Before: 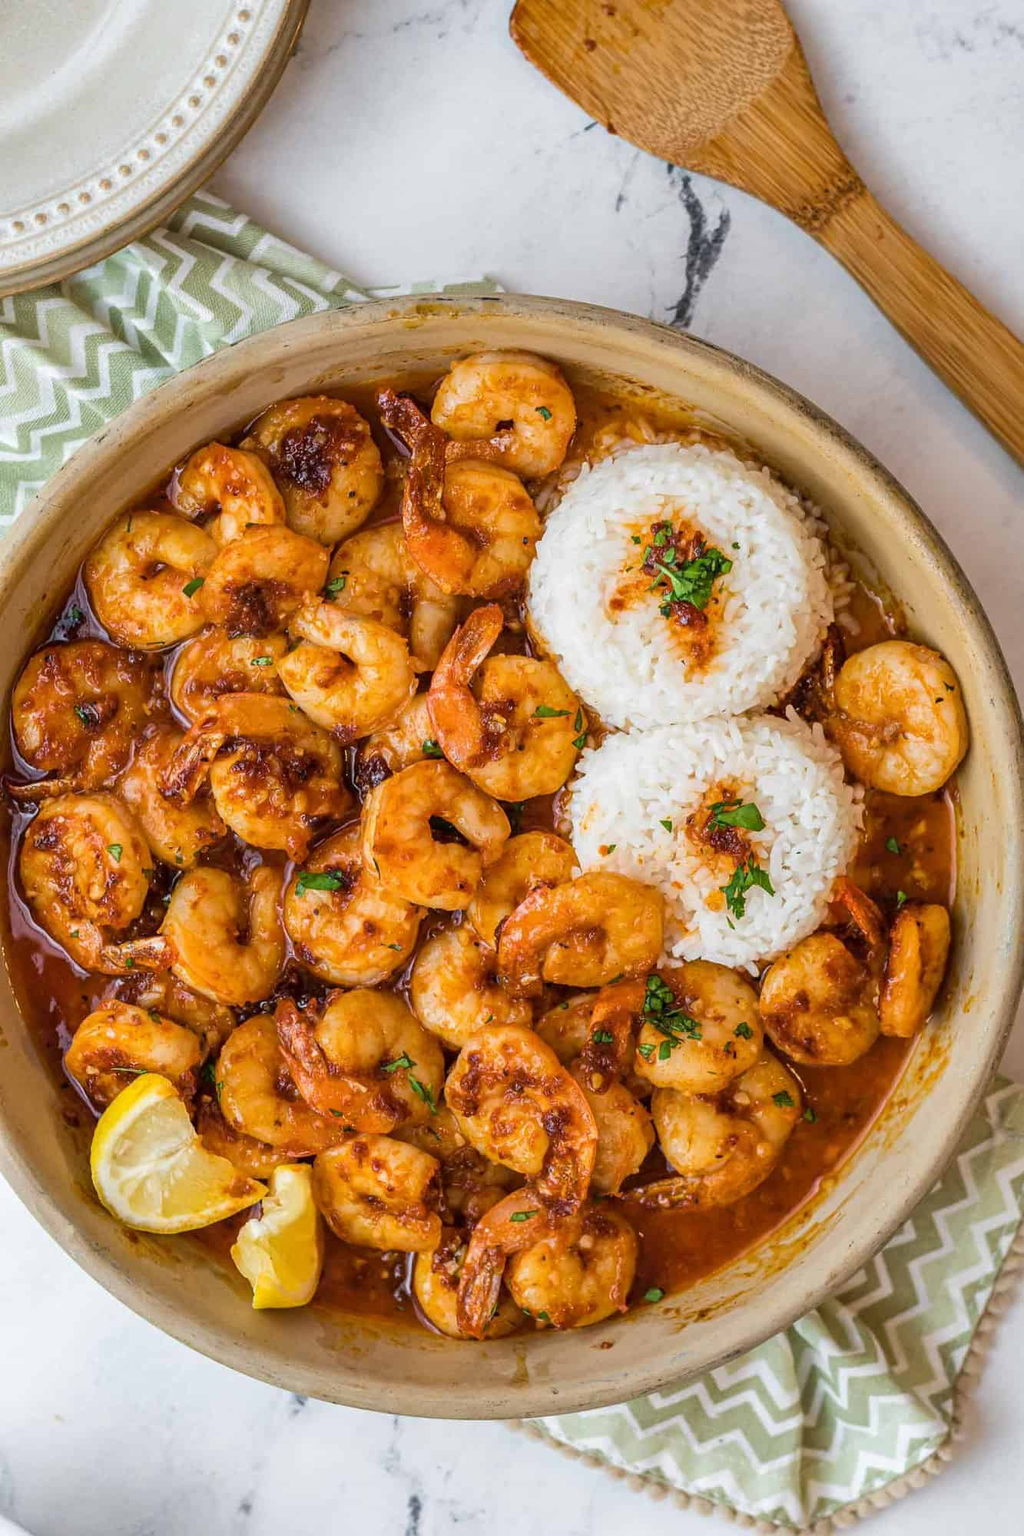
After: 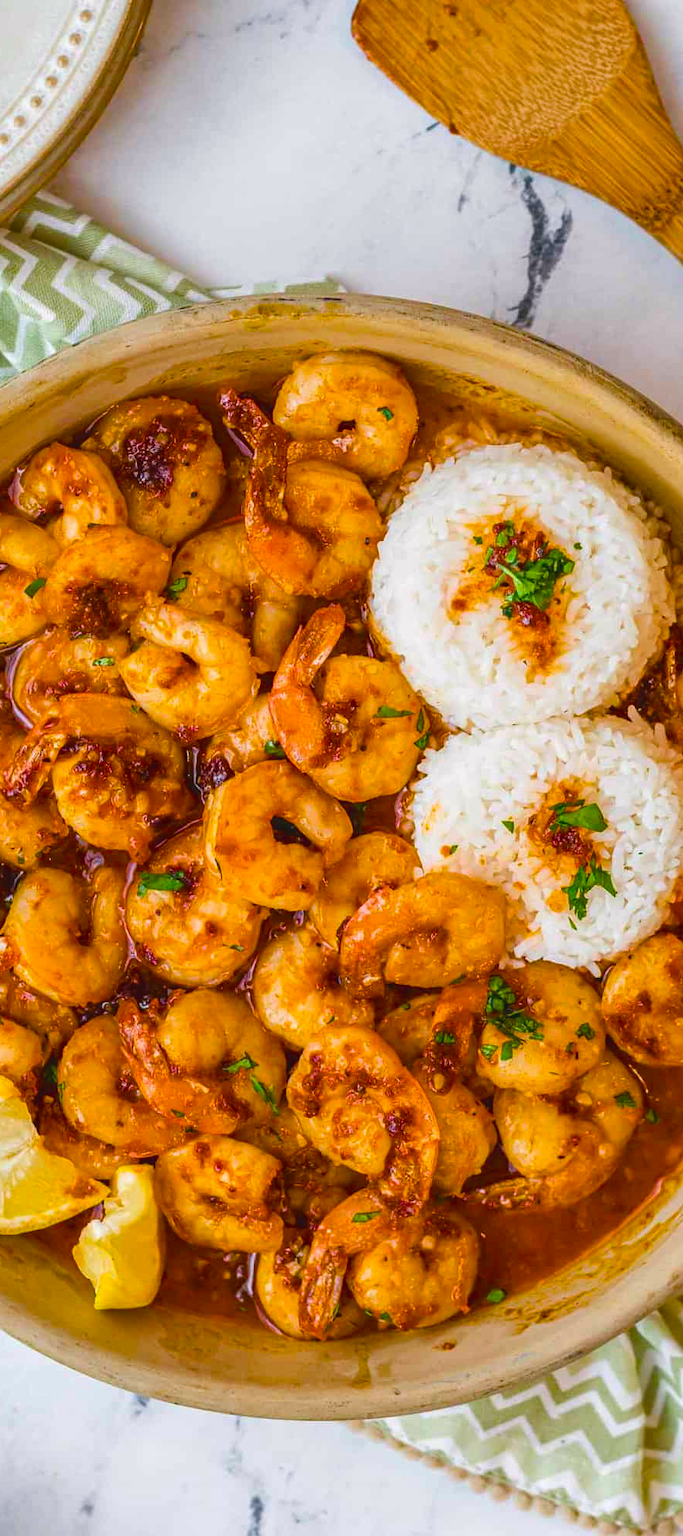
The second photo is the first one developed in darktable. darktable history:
crop and rotate: left 15.524%, right 17.746%
color balance rgb: highlights gain › chroma 0.222%, highlights gain › hue 332.37°, global offset › luminance 0.672%, linear chroma grading › global chroma 14.994%, perceptual saturation grading › global saturation 34.659%, perceptual saturation grading › highlights -29.865%, perceptual saturation grading › shadows 35.948%, global vibrance 20%
velvia: strength 6.45%
